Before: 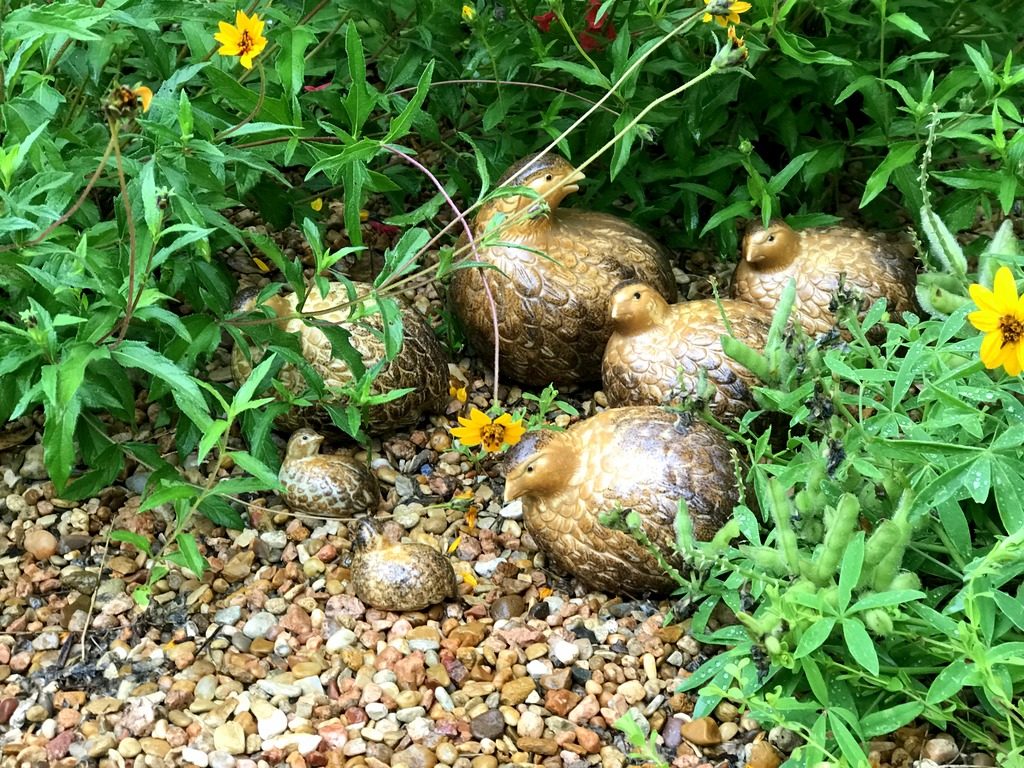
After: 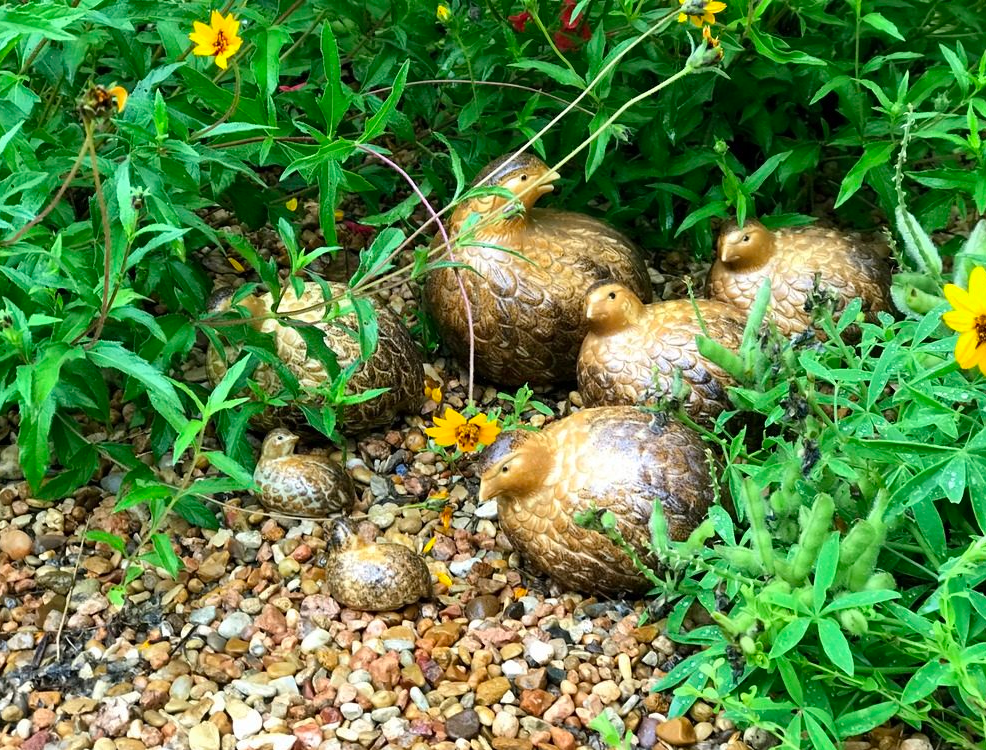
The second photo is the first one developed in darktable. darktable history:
shadows and highlights: highlights color adjustment 0%, low approximation 0.01, soften with gaussian
crop and rotate: left 2.536%, right 1.107%, bottom 2.246%
